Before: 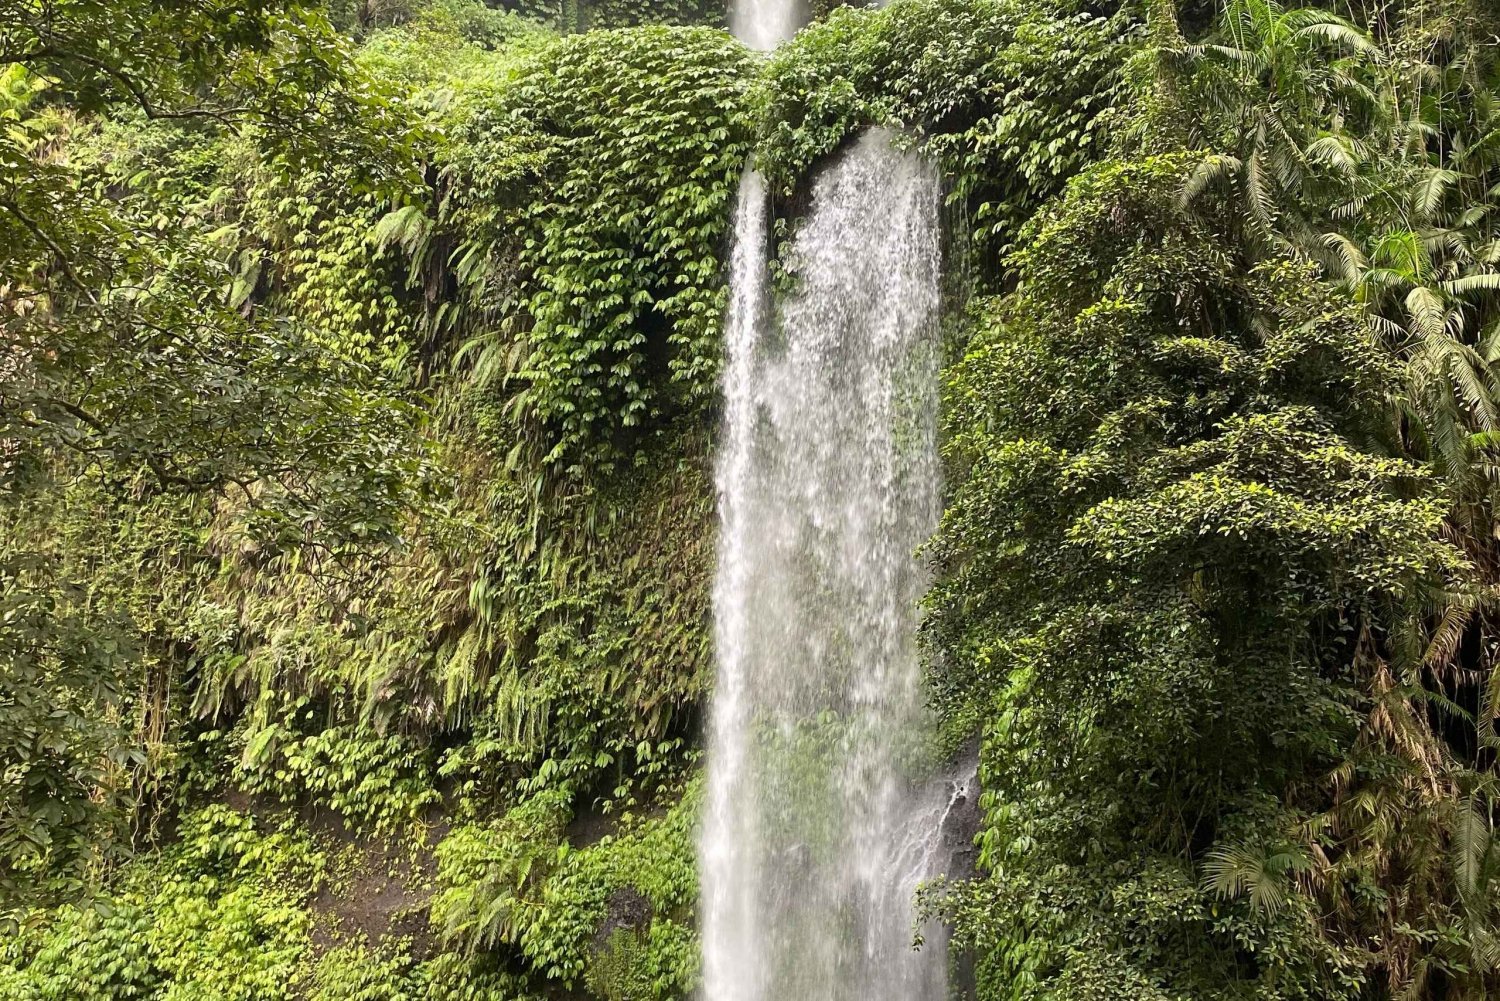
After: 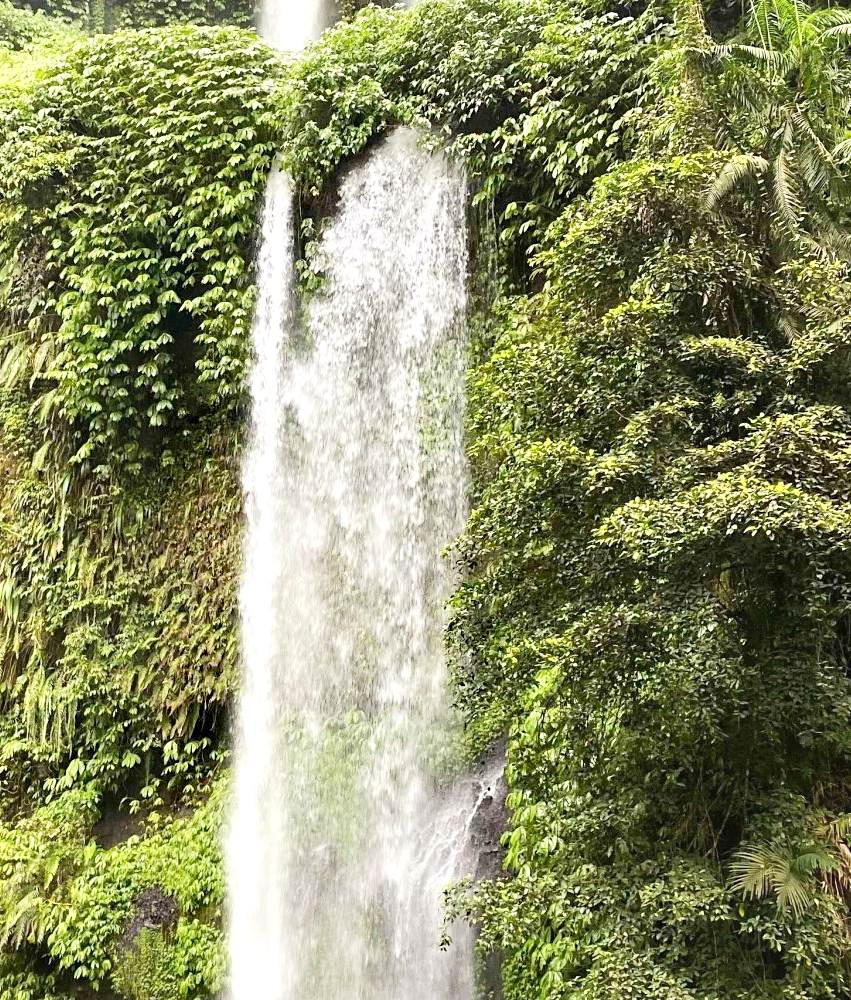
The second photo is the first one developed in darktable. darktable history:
crop: left 31.56%, top 0.013%, right 11.707%
base curve: curves: ch0 [(0, 0) (0.666, 0.806) (1, 1)], fusion 1, preserve colors none
